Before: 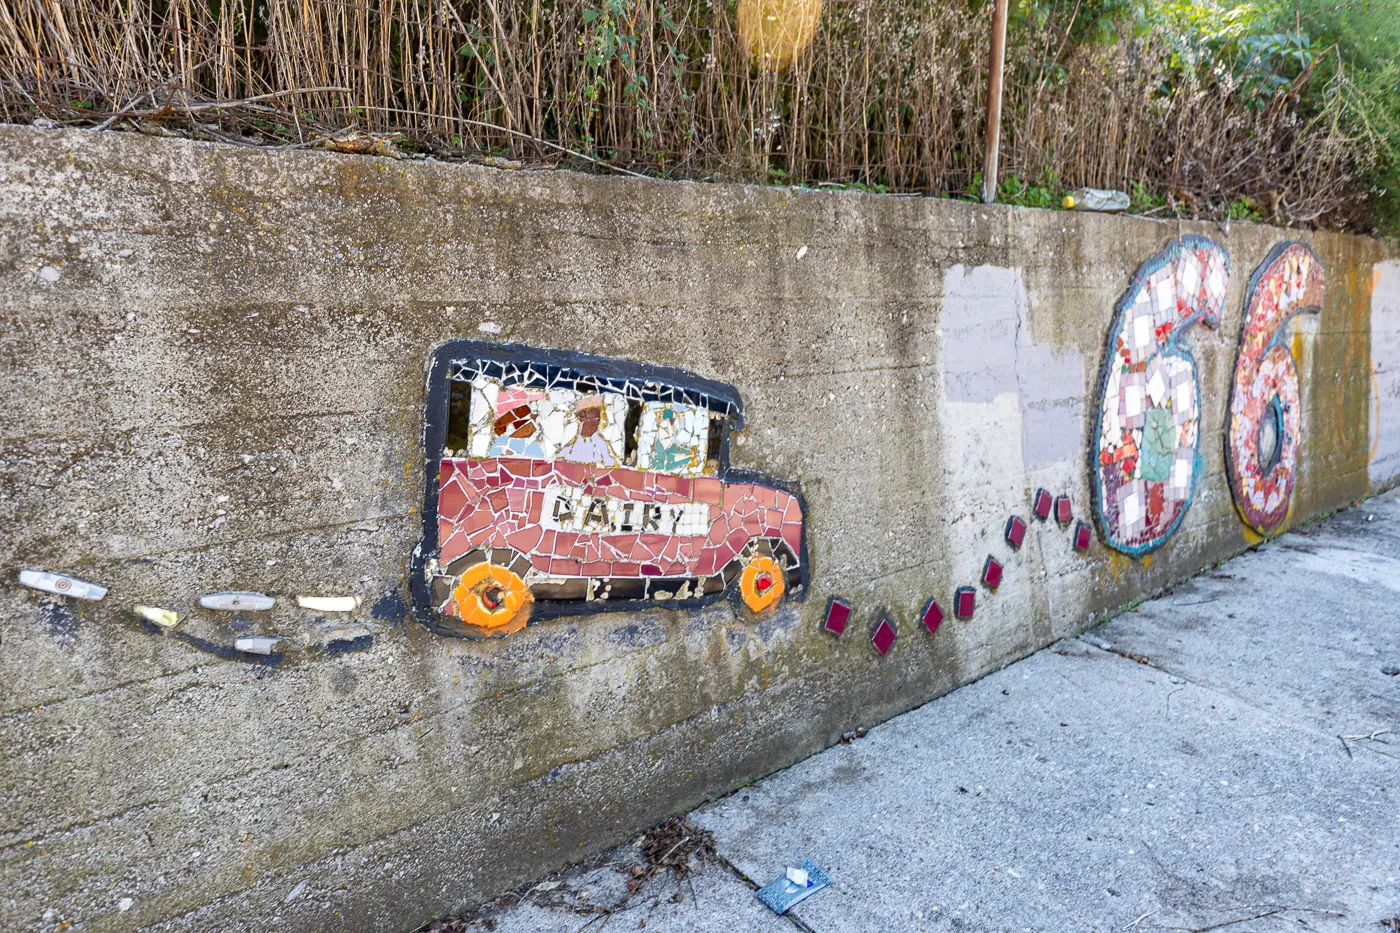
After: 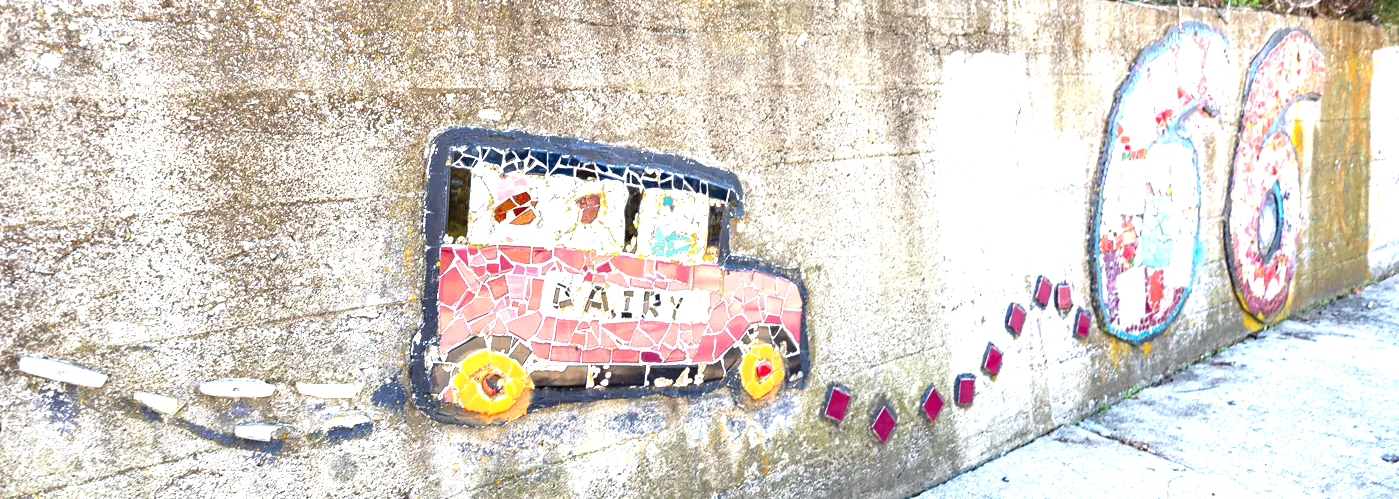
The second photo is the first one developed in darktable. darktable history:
crop and rotate: top 23.043%, bottom 23.437%
exposure: black level correction 0, exposure 1.3 EV, compensate highlight preservation false
white balance: emerald 1
